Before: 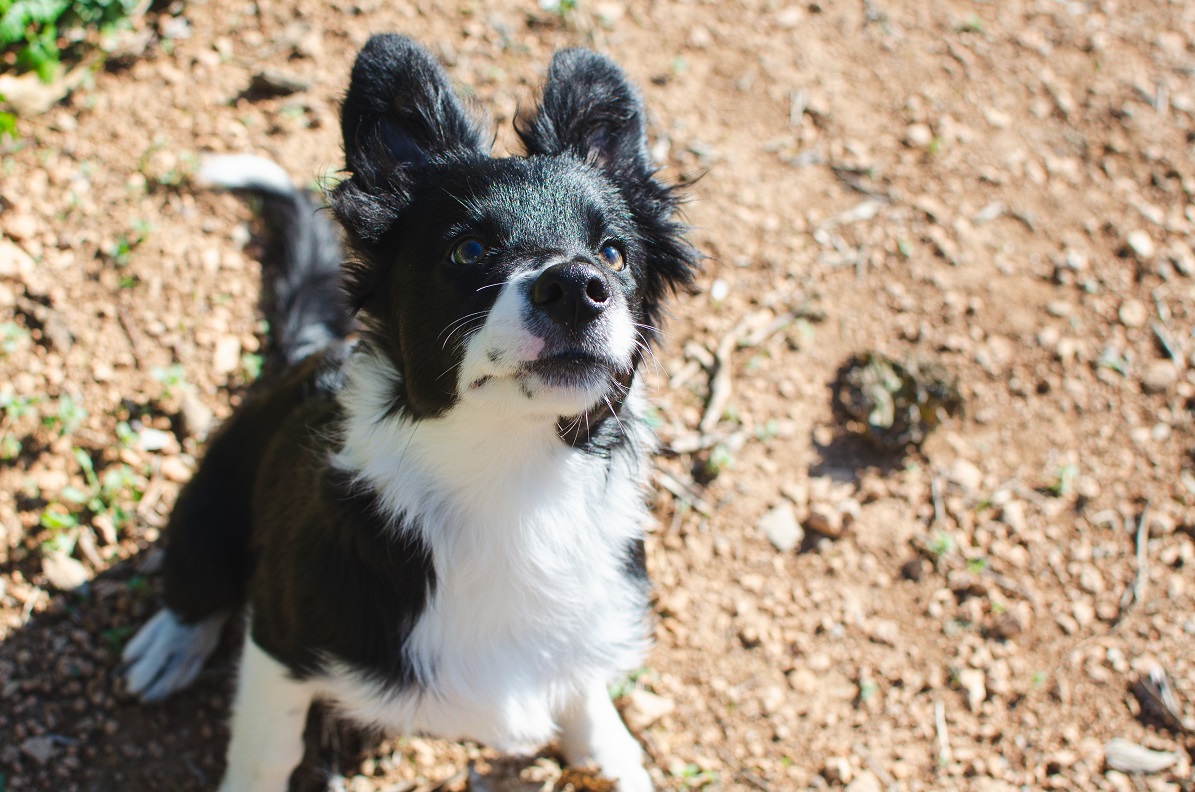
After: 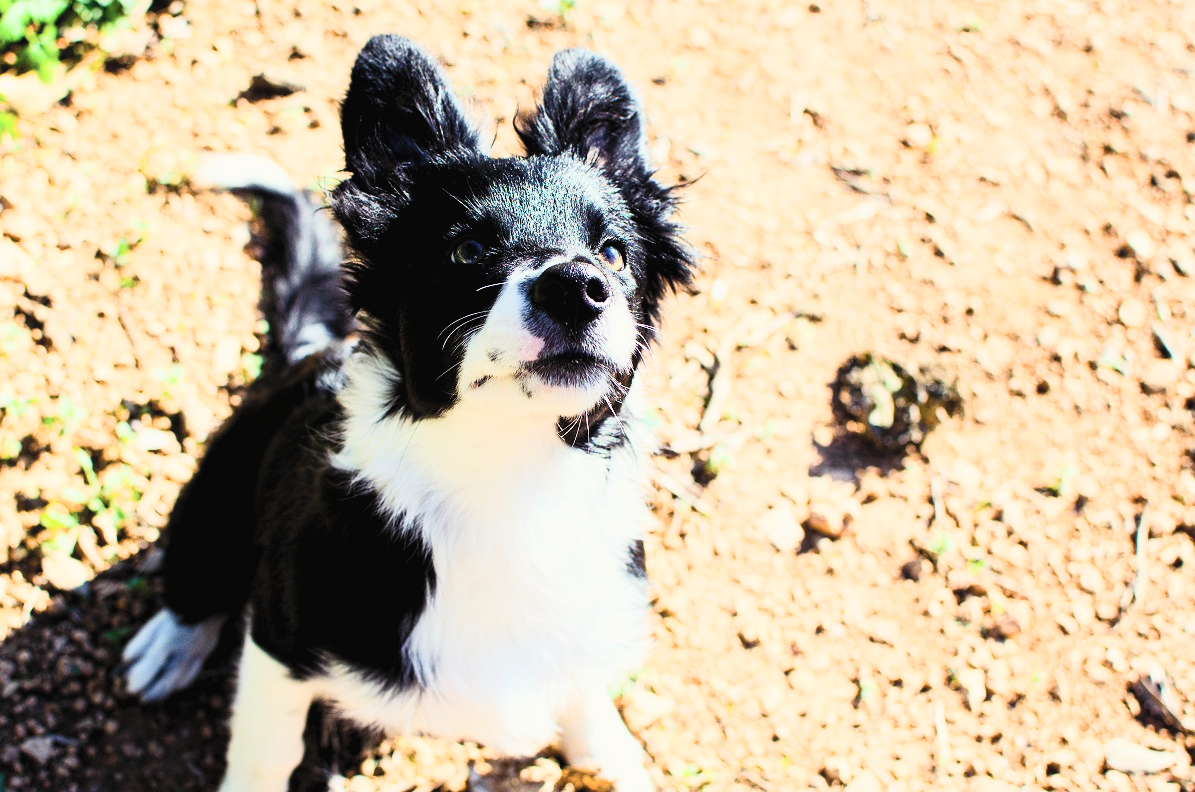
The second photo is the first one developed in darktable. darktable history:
color balance rgb: shadows lift › luminance -21.66%, shadows lift › chroma 6.57%, shadows lift › hue 270°, power › chroma 0.68%, power › hue 60°, highlights gain › luminance 6.08%, highlights gain › chroma 1.33%, highlights gain › hue 90°, global offset › luminance -0.87%, perceptual saturation grading › global saturation 26.86%, perceptual saturation grading › highlights -28.39%, perceptual saturation grading › mid-tones 15.22%, perceptual saturation grading › shadows 33.98%, perceptual brilliance grading › highlights 10%, perceptual brilliance grading › mid-tones 5%
filmic rgb: black relative exposure -7.65 EV, white relative exposure 4.56 EV, hardness 3.61, contrast 1.05
contrast brightness saturation: contrast 0.39, brightness 0.53
